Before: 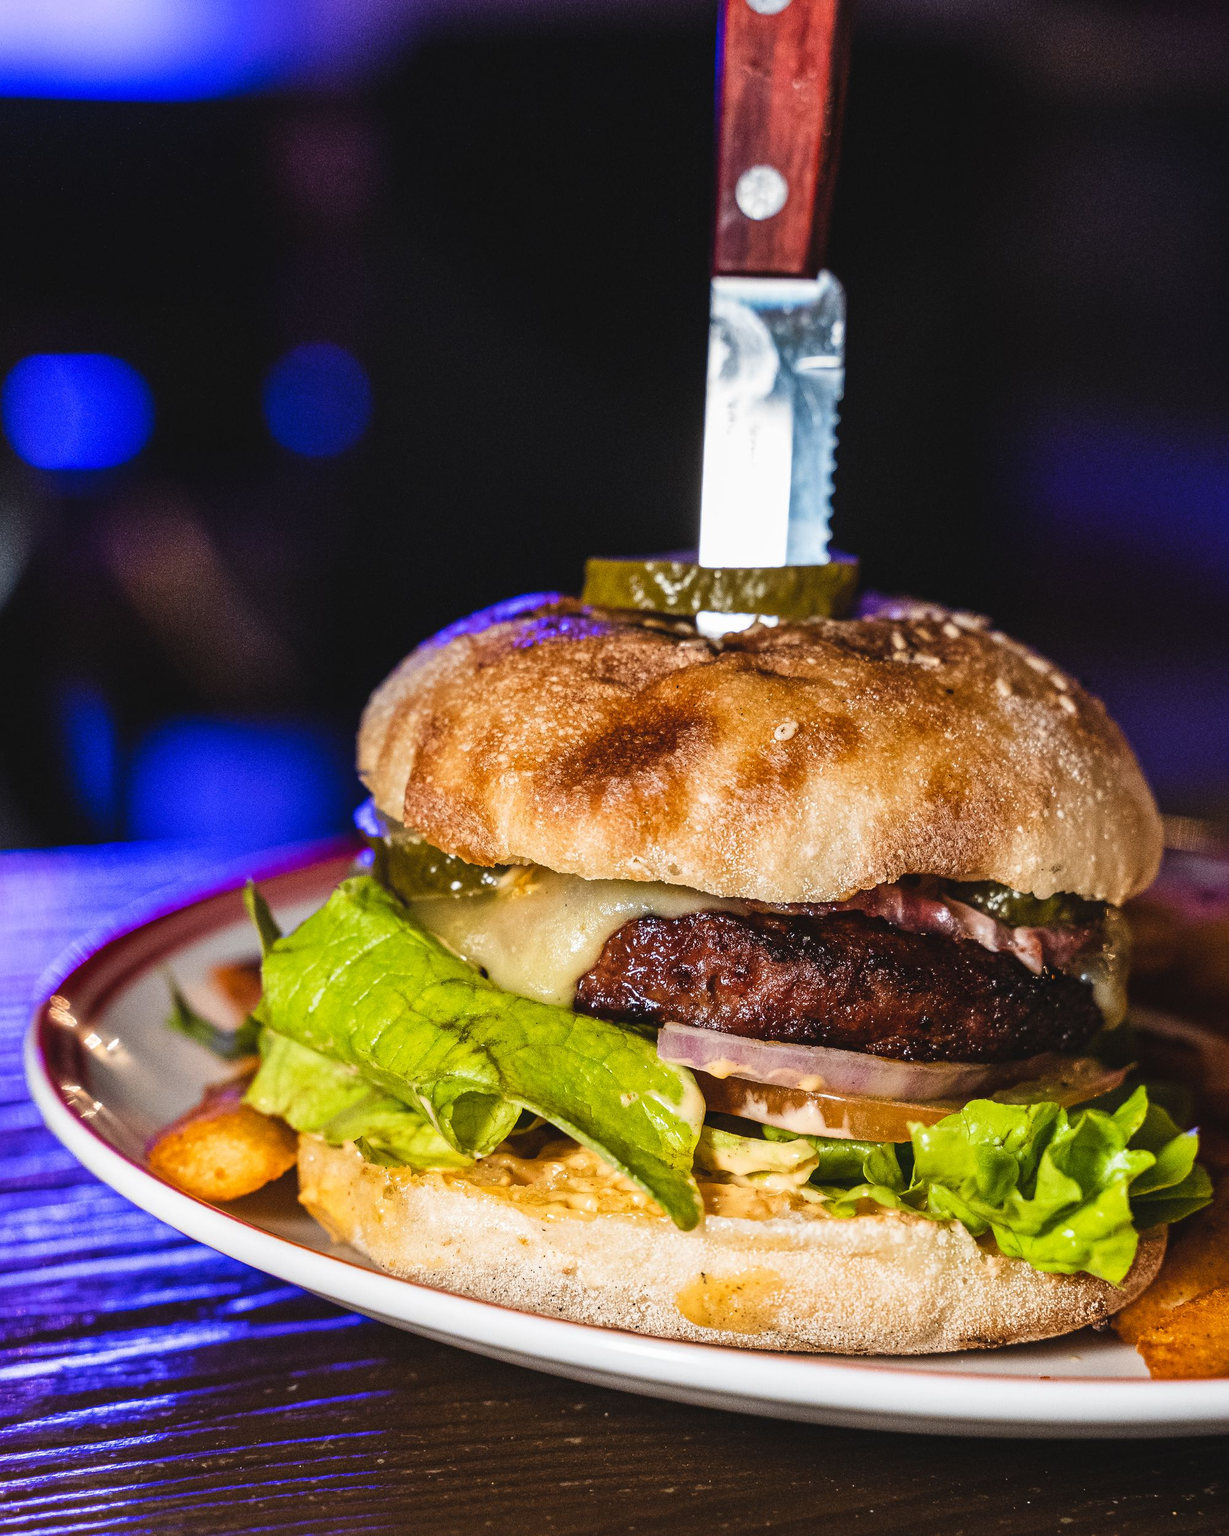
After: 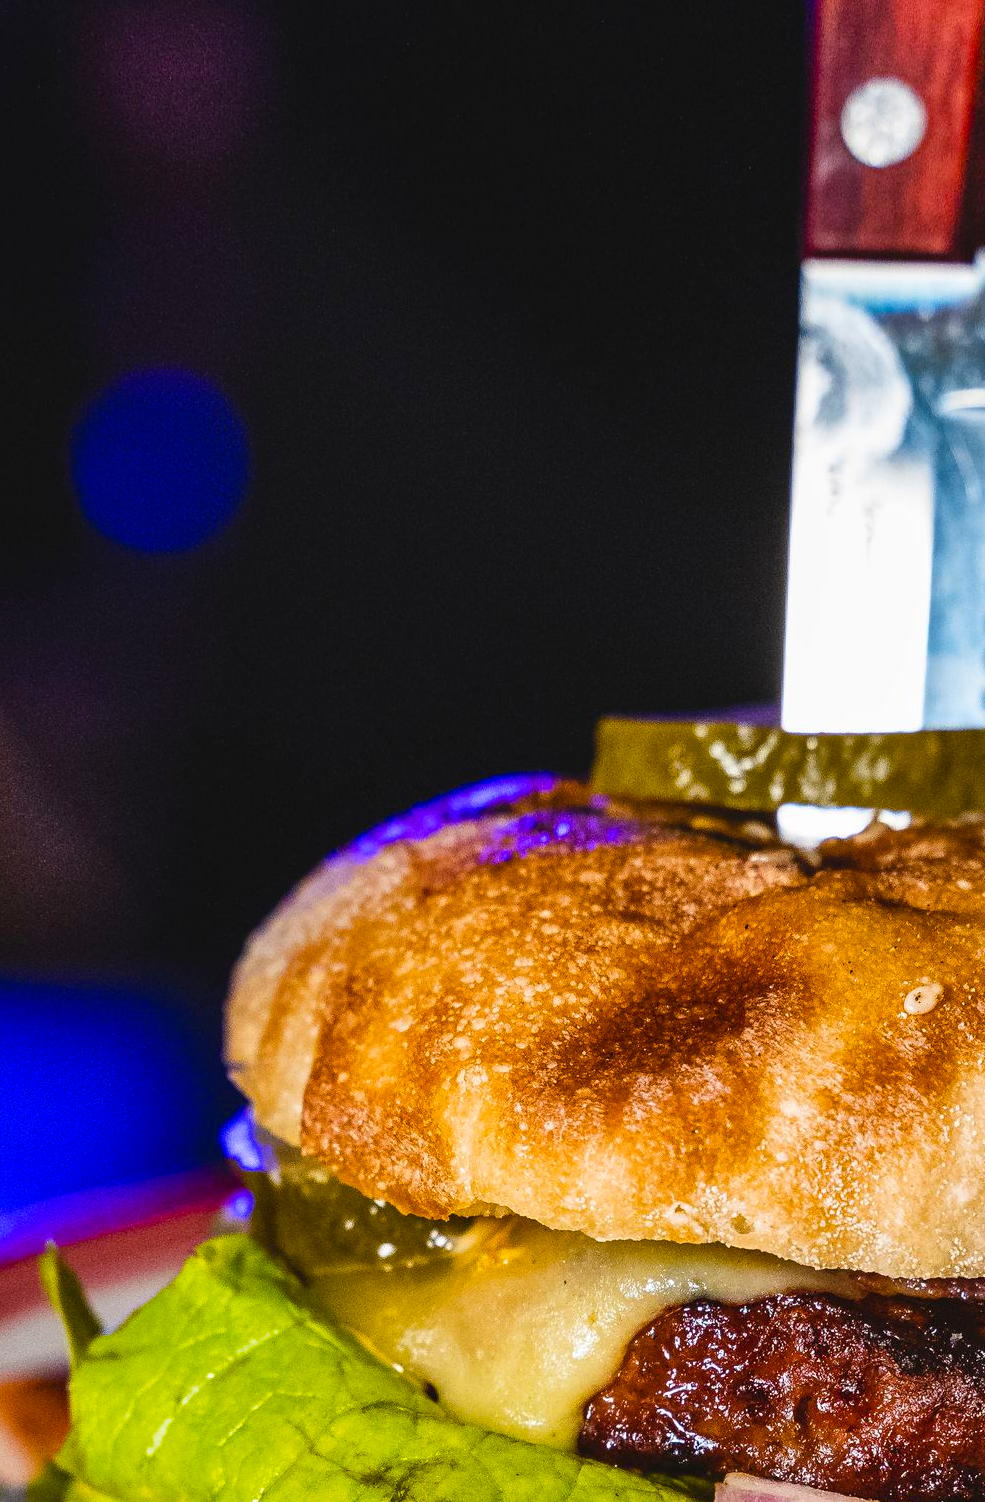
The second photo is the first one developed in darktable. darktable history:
crop: left 17.835%, top 7.675%, right 32.881%, bottom 32.213%
color balance rgb: perceptual saturation grading › global saturation 30%, global vibrance 20%
